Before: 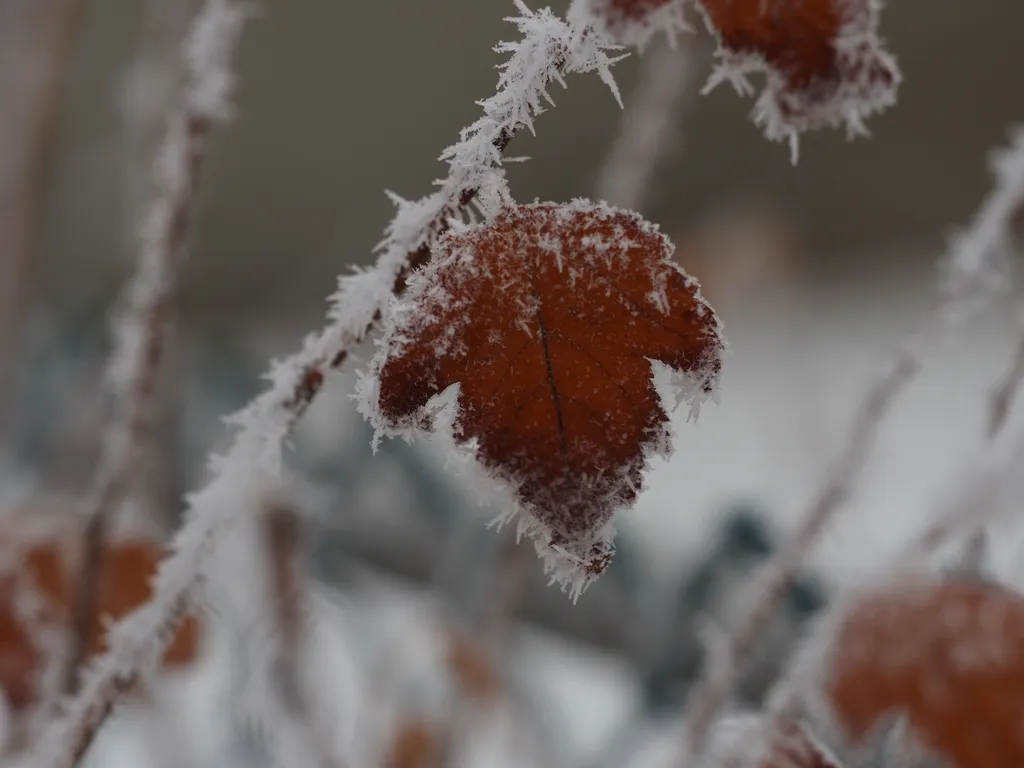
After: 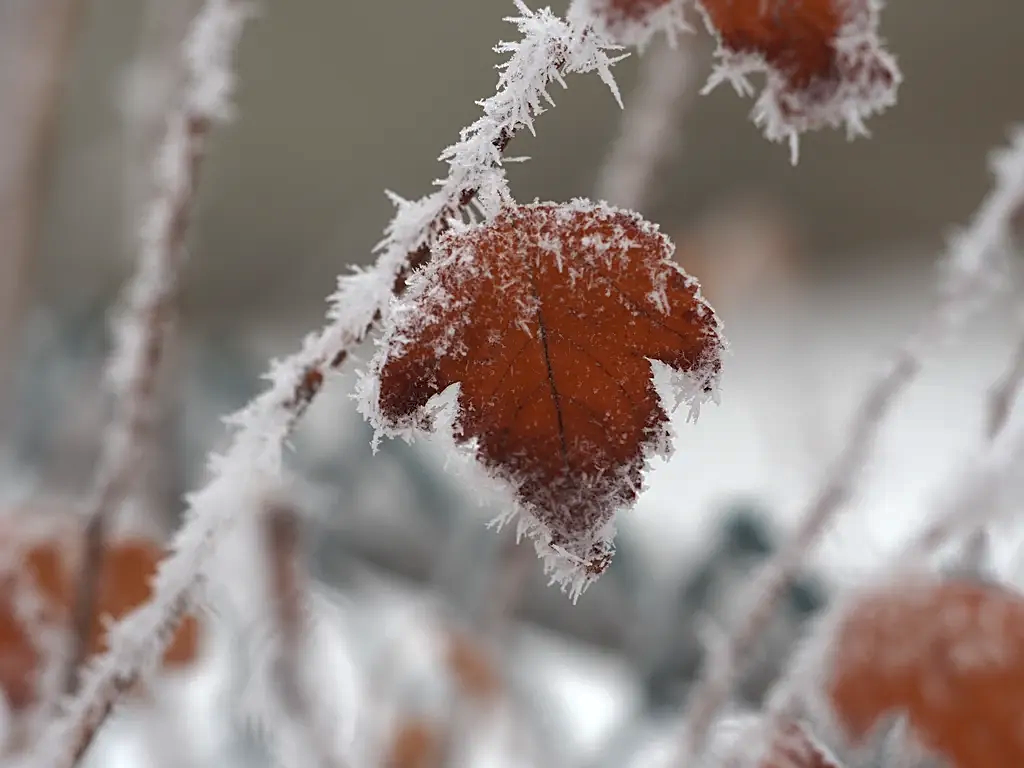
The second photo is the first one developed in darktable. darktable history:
sharpen: on, module defaults
tone equalizer: -8 EV -0.435 EV, -7 EV -0.354 EV, -6 EV -0.297 EV, -5 EV -0.259 EV, -3 EV 0.228 EV, -2 EV 0.332 EV, -1 EV 0.383 EV, +0 EV 0.437 EV
exposure: exposure 0.6 EV, compensate exposure bias true, compensate highlight preservation false
shadows and highlights: on, module defaults
